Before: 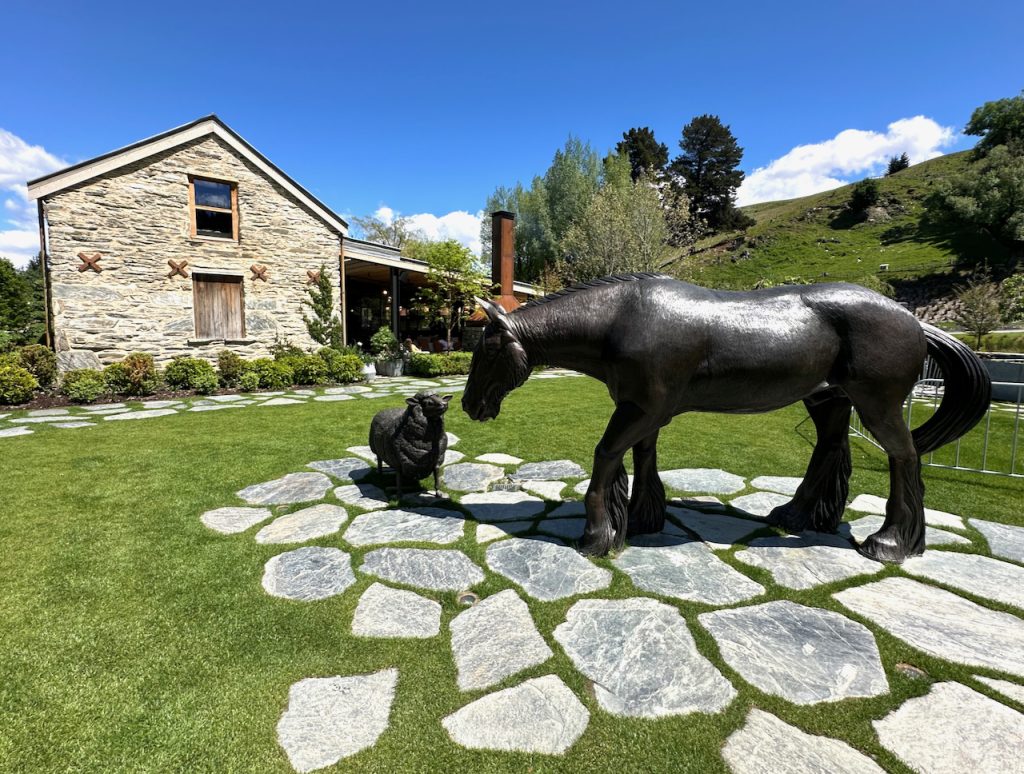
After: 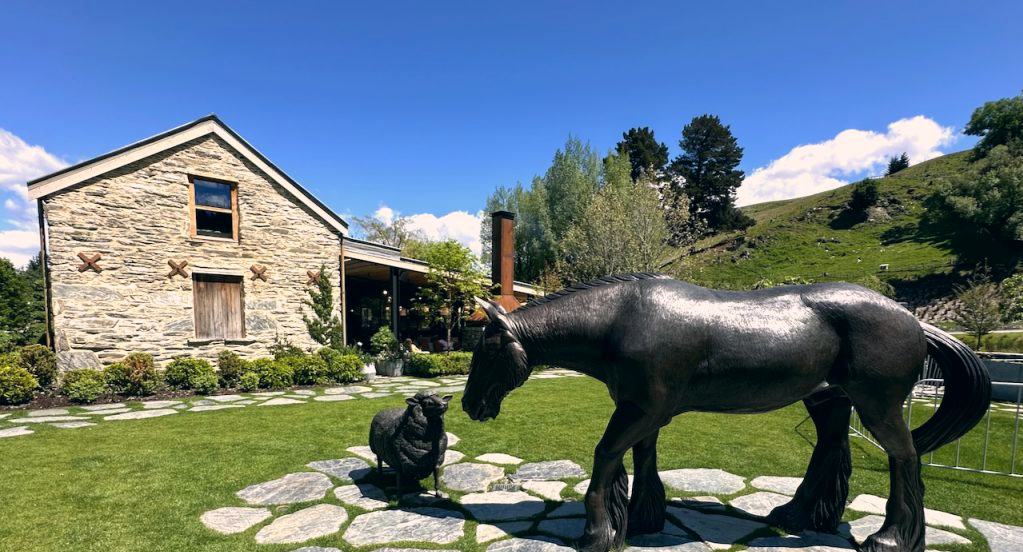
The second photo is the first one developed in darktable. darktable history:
color correction: highlights a* 5.38, highlights b* 5.3, shadows a* -4.26, shadows b* -5.11
crop: bottom 28.576%
